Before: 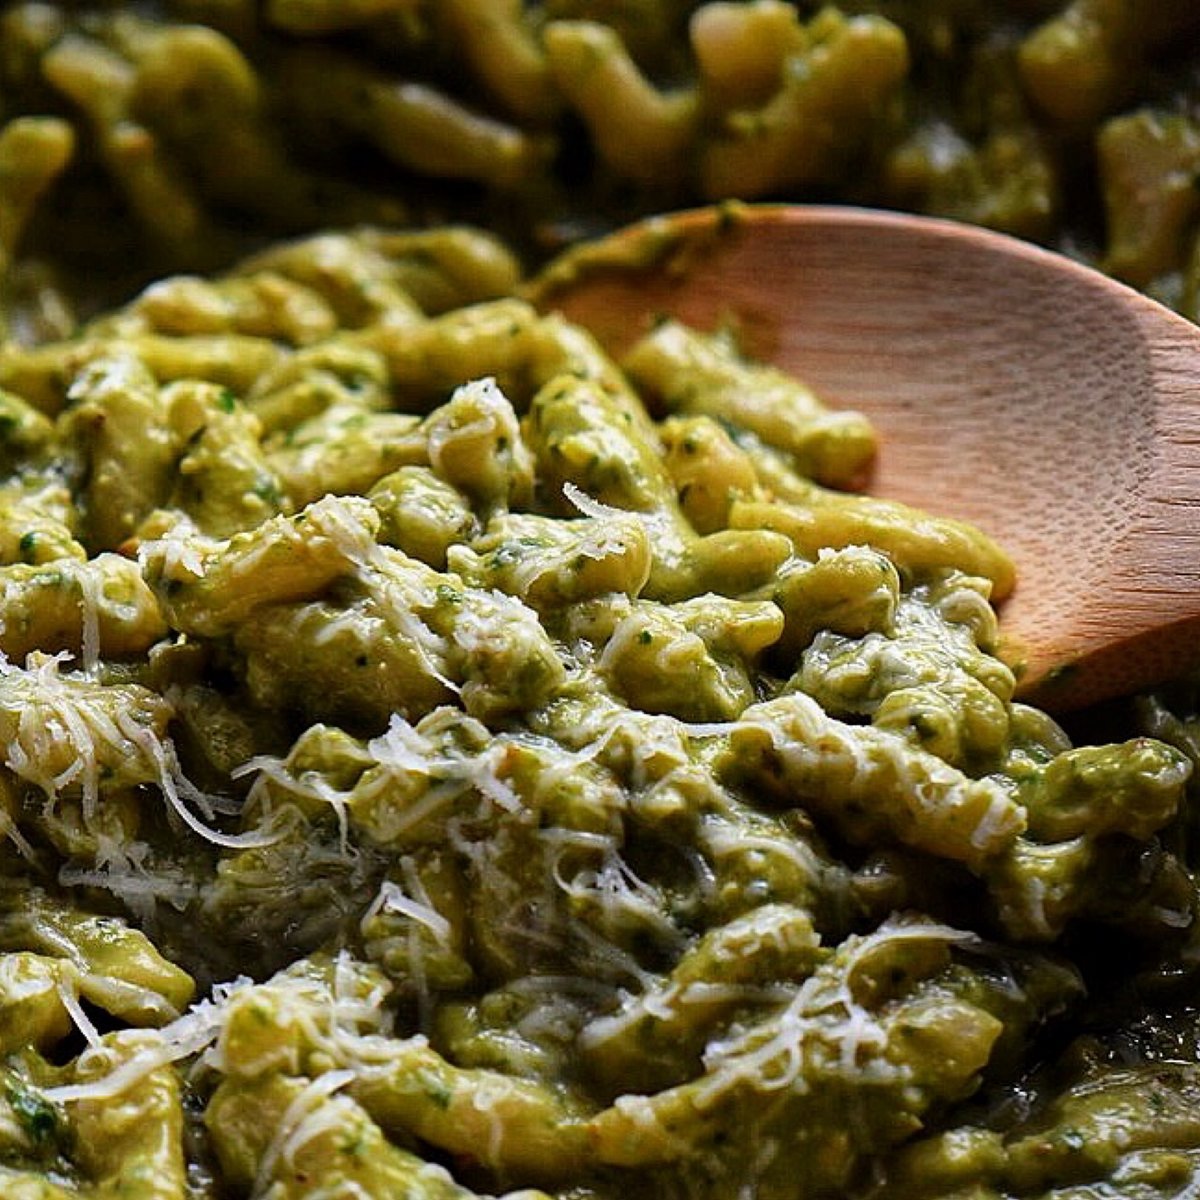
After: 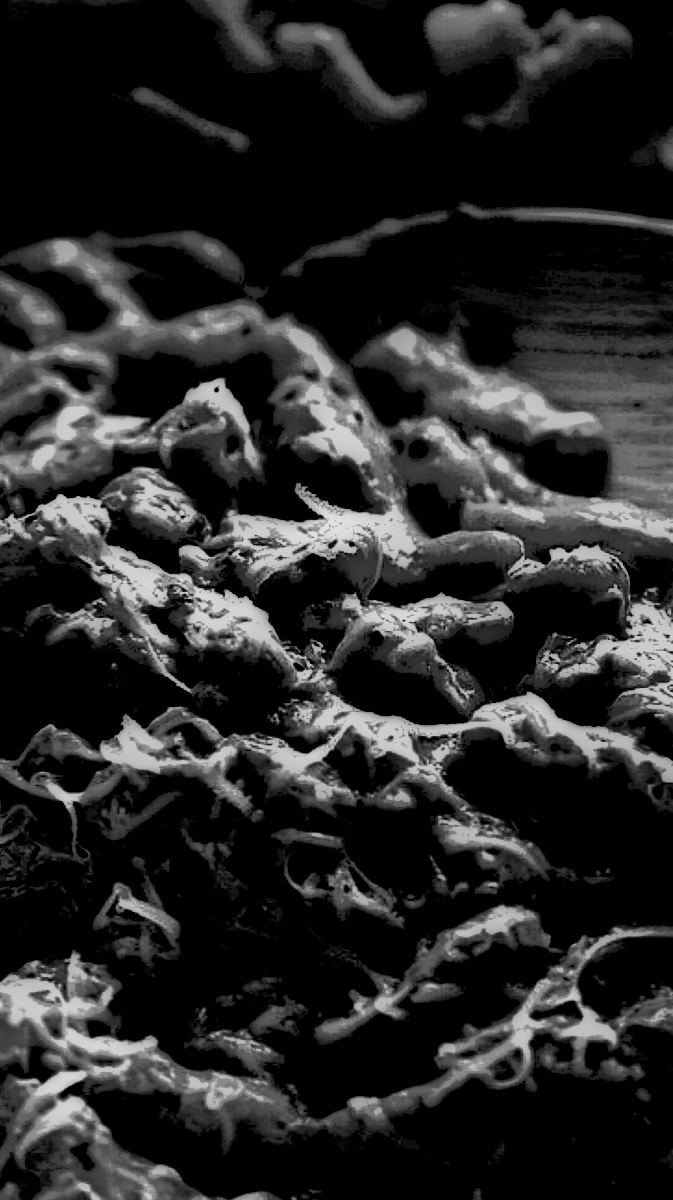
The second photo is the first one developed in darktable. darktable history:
tone equalizer: on, module defaults
local contrast: highlights 1%, shadows 246%, detail 164%, midtone range 0.008
crop and rotate: left 22.478%, right 21.358%
shadows and highlights: shadows 25.43, highlights -70.89
exposure: black level correction 0, exposure 0.855 EV, compensate highlight preservation false
contrast brightness saturation: contrast 0.3
color balance rgb: perceptual saturation grading › global saturation 30.642%, global vibrance 20%
color calibration: output gray [0.253, 0.26, 0.487, 0], illuminant as shot in camera, x 0.358, y 0.373, temperature 4628.91 K
